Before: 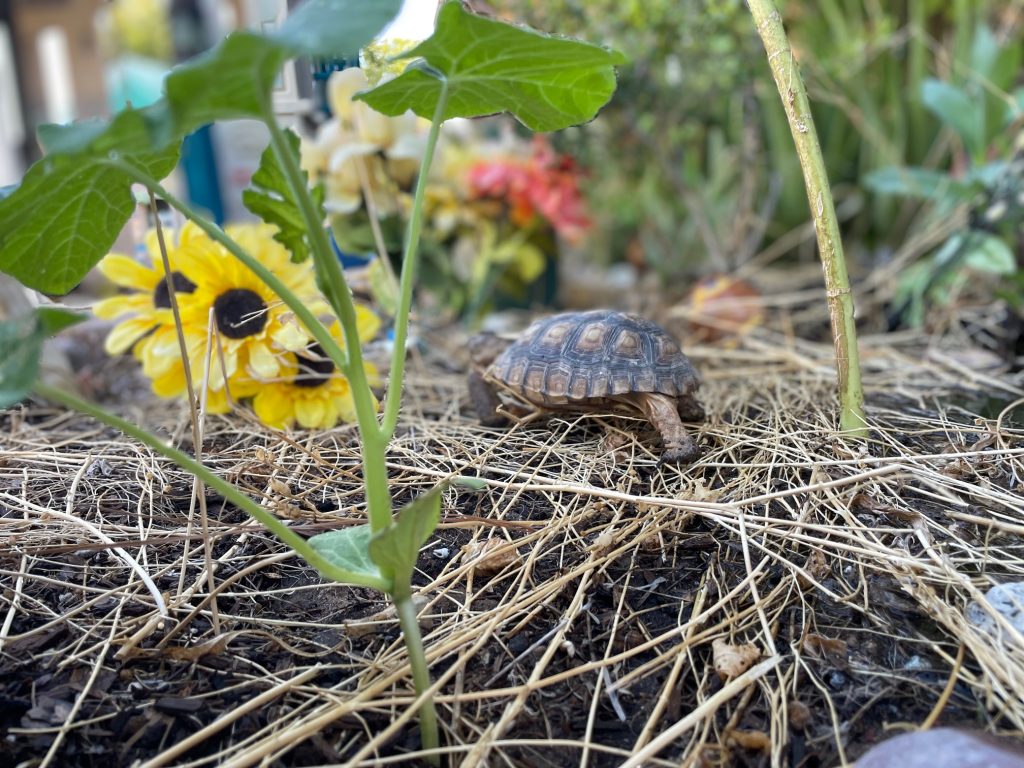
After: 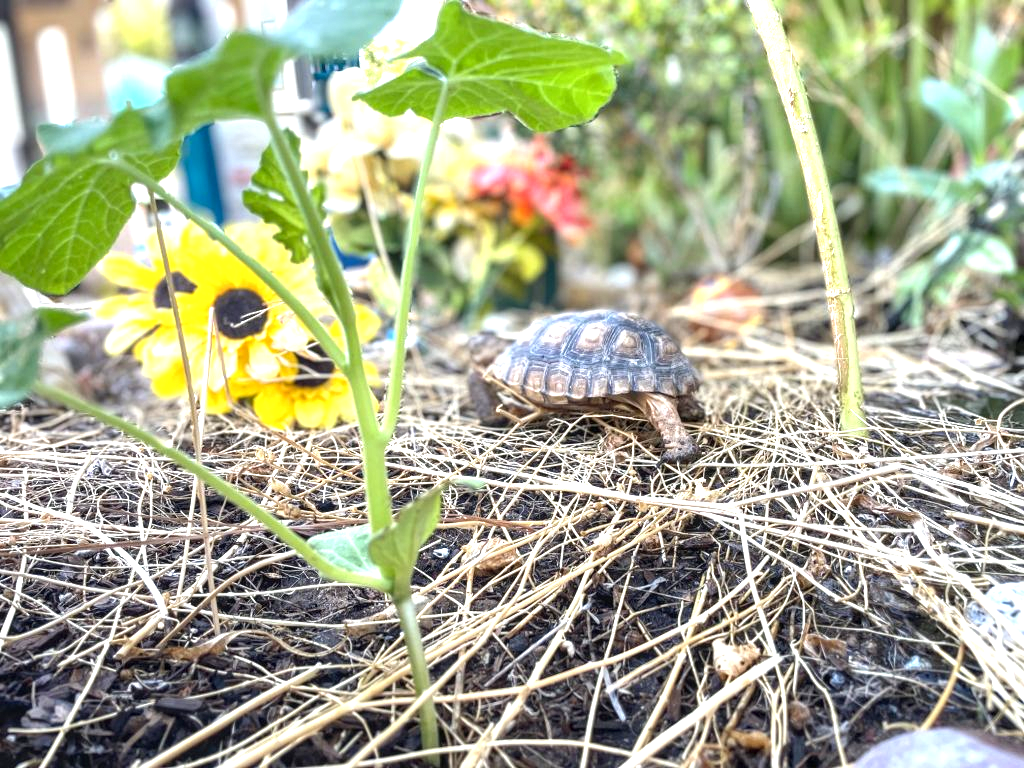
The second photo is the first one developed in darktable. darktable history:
exposure: black level correction 0, exposure 1.2 EV, compensate exposure bias true, compensate highlight preservation false
local contrast: on, module defaults
